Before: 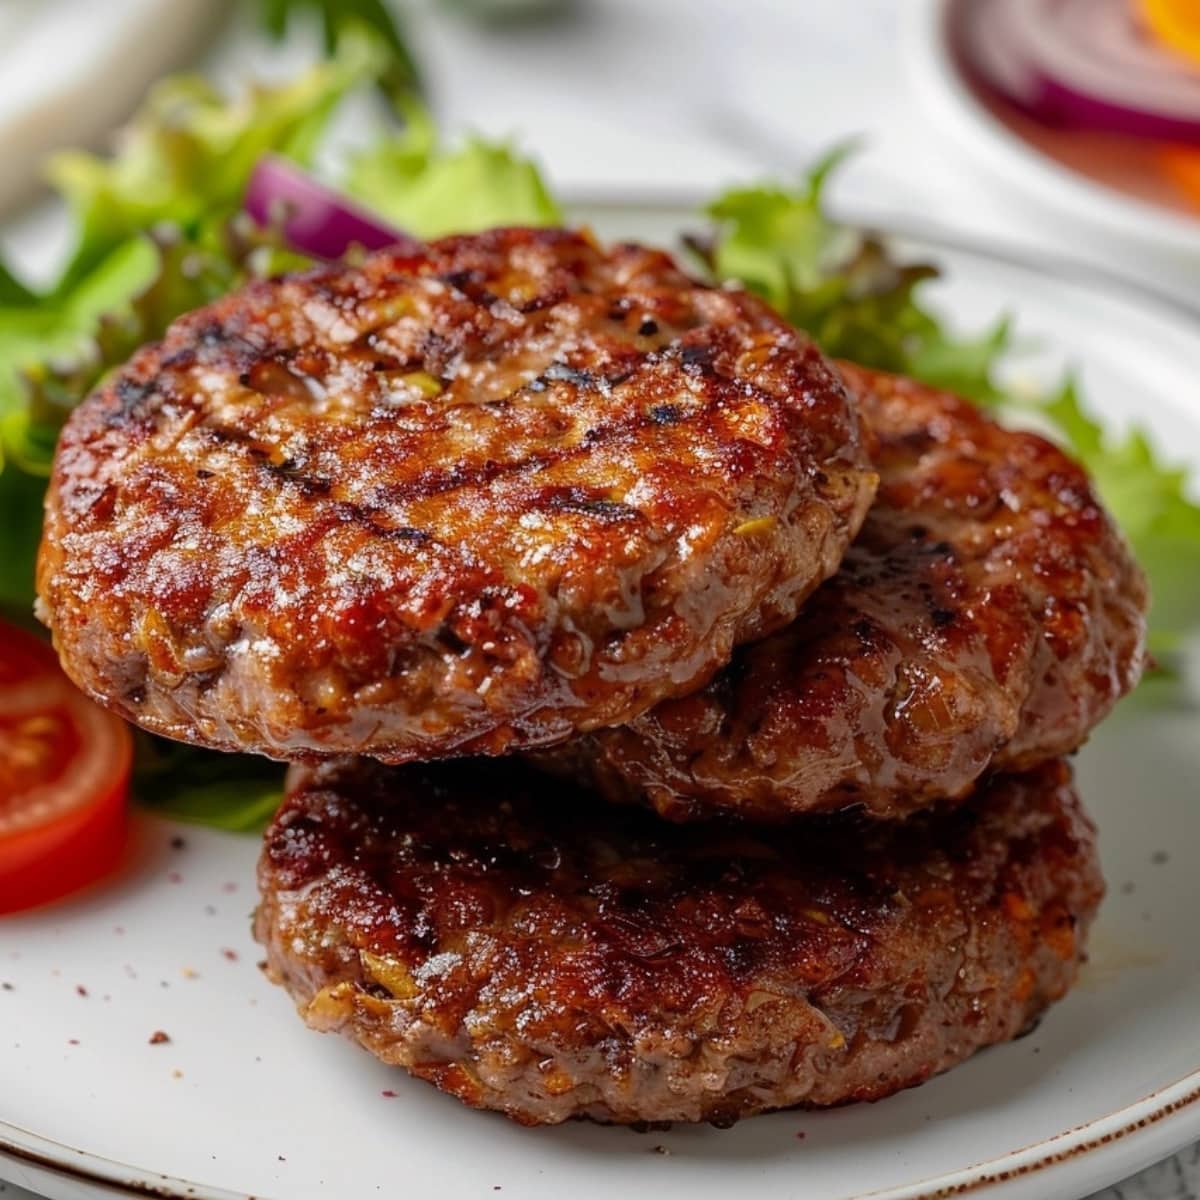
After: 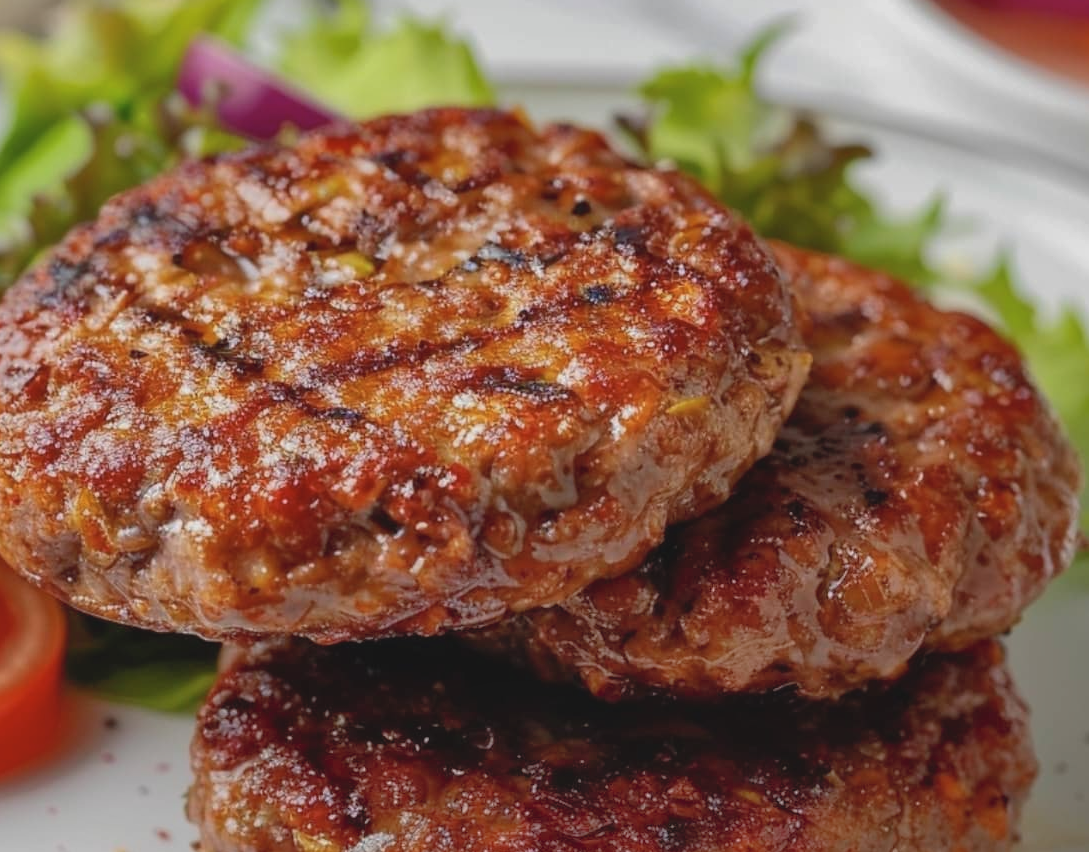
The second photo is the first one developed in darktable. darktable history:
crop: left 5.635%, top 10.078%, right 3.573%, bottom 18.864%
contrast brightness saturation: contrast -0.093, saturation -0.094
shadows and highlights: on, module defaults
